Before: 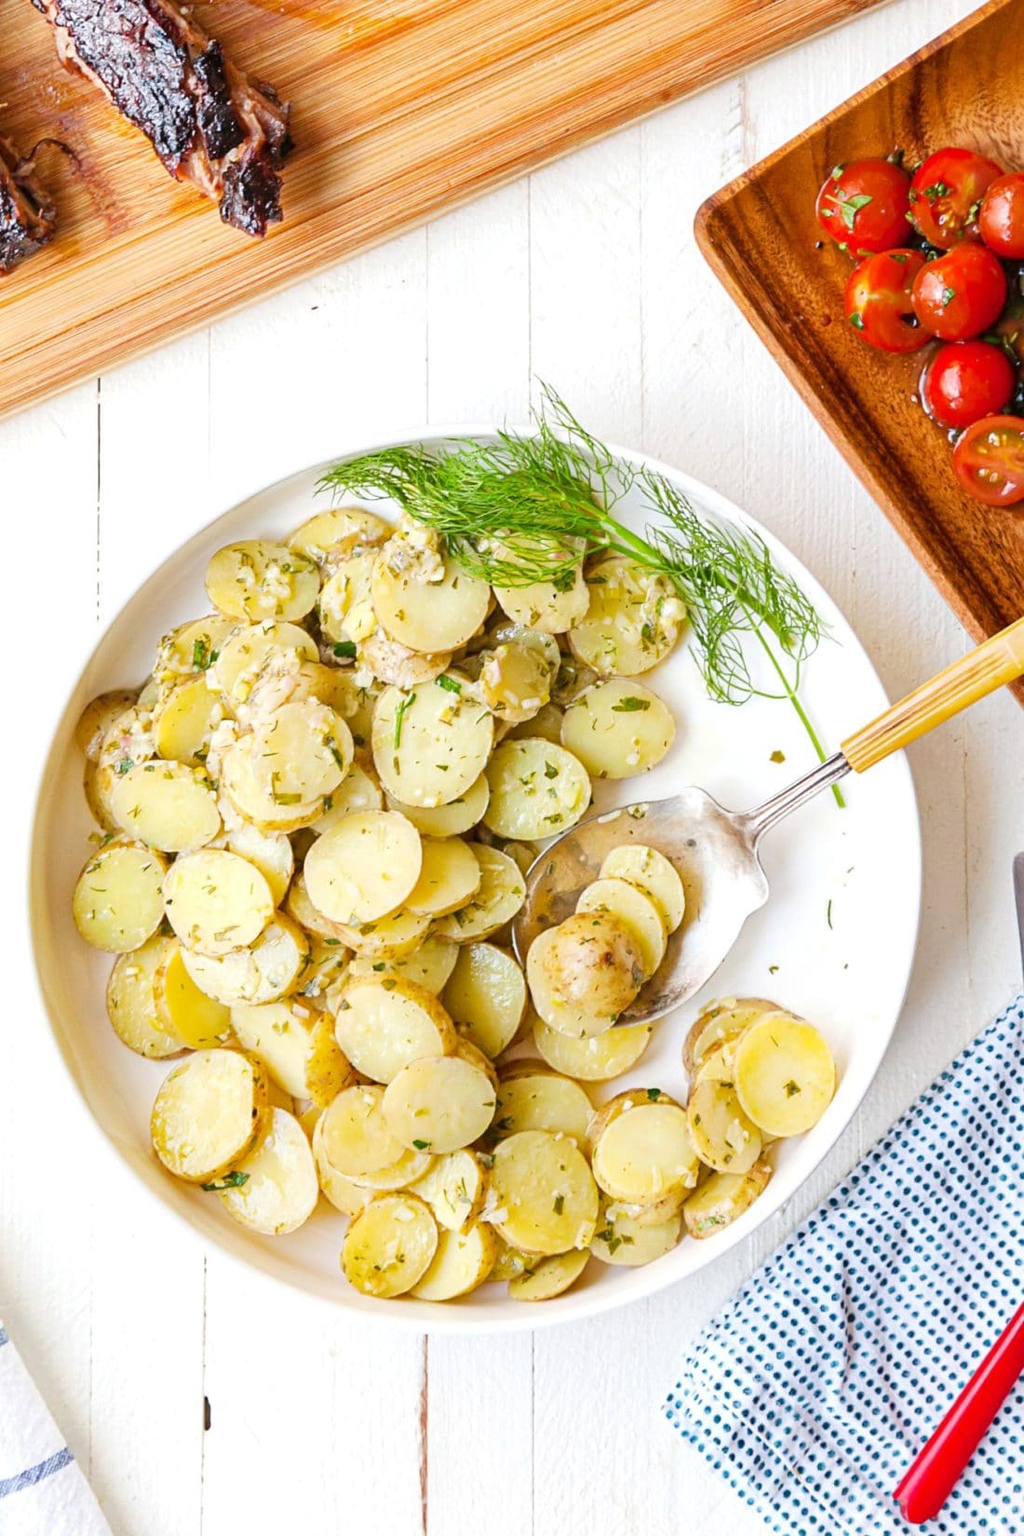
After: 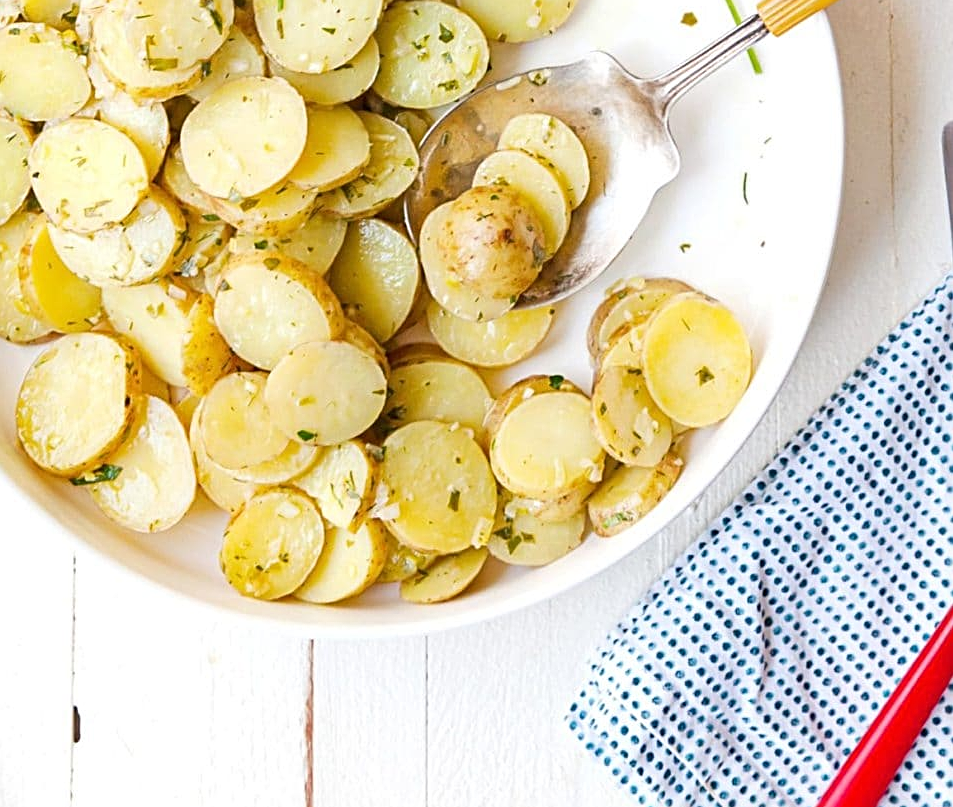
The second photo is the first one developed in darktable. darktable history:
crop and rotate: left 13.306%, top 48.129%, bottom 2.928%
sharpen: radius 2.167, amount 0.381, threshold 0
